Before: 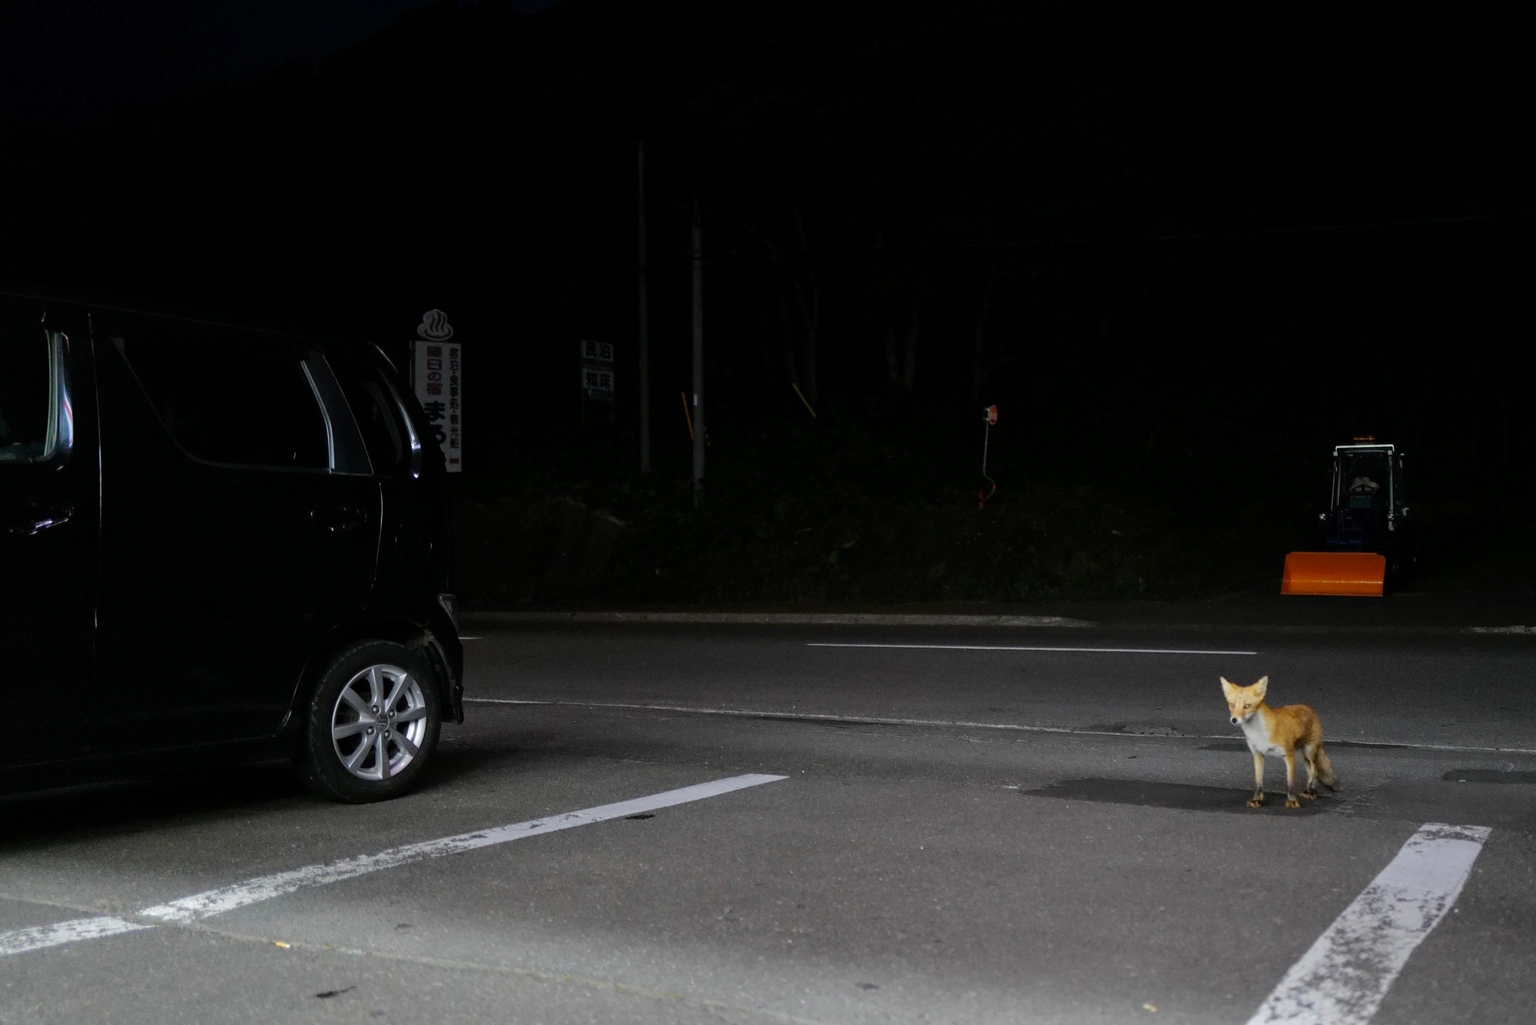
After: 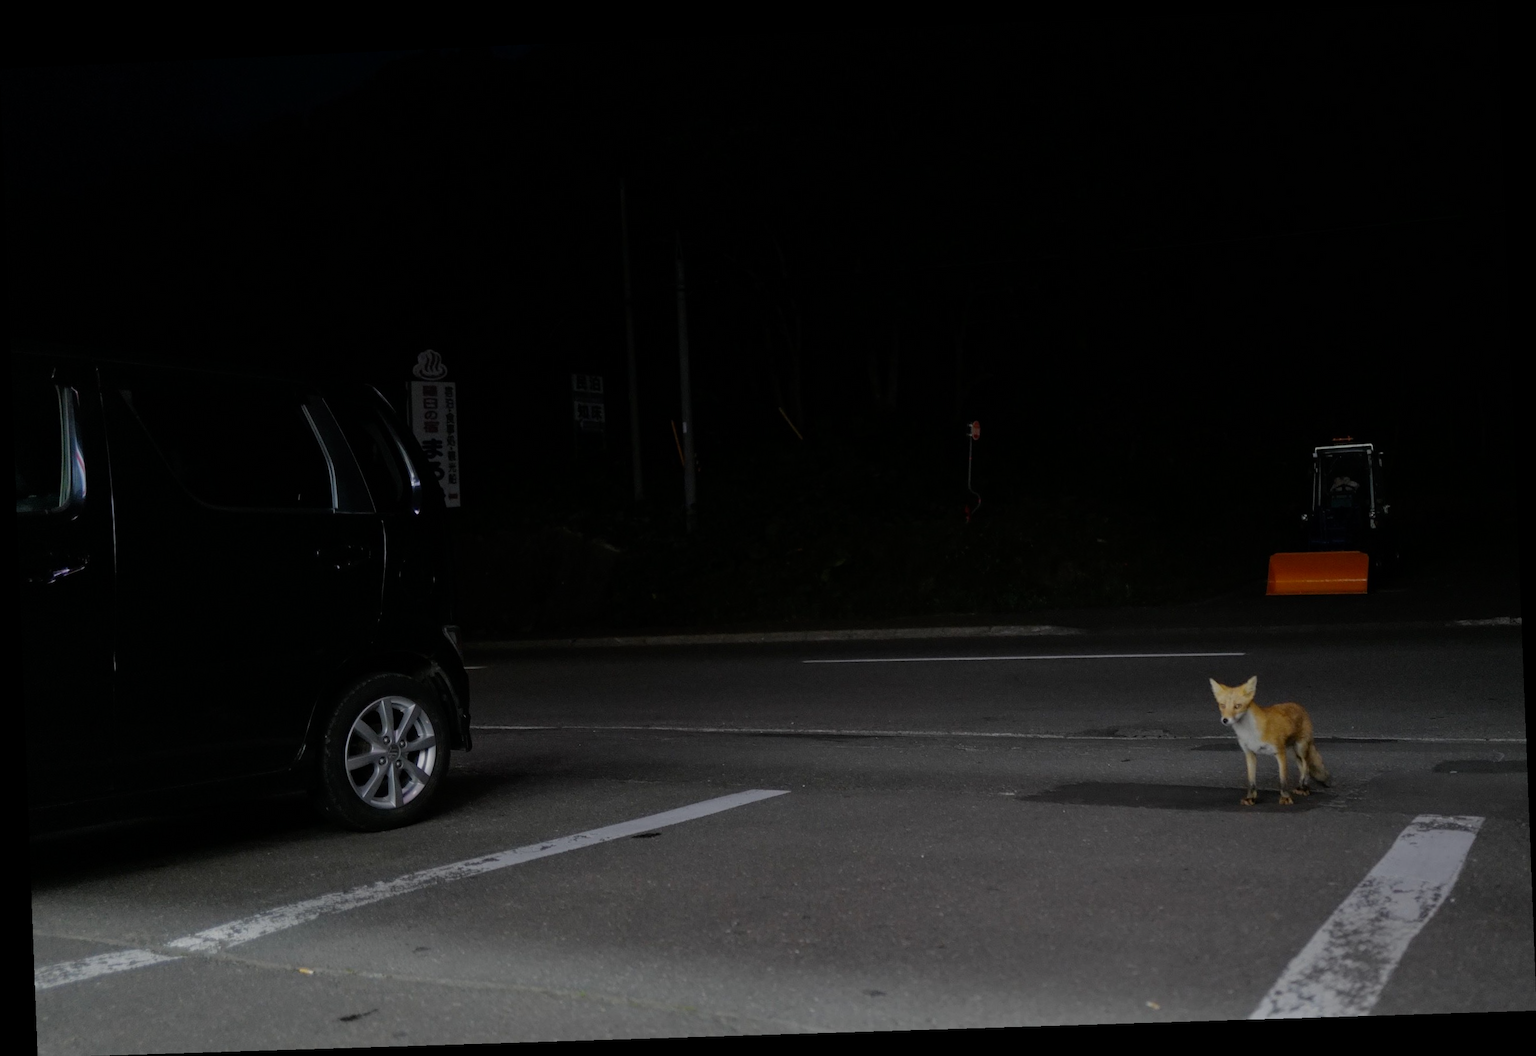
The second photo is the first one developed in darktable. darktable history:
exposure: exposure -1 EV, compensate highlight preservation false
rotate and perspective: rotation -2.22°, lens shift (horizontal) -0.022, automatic cropping off
